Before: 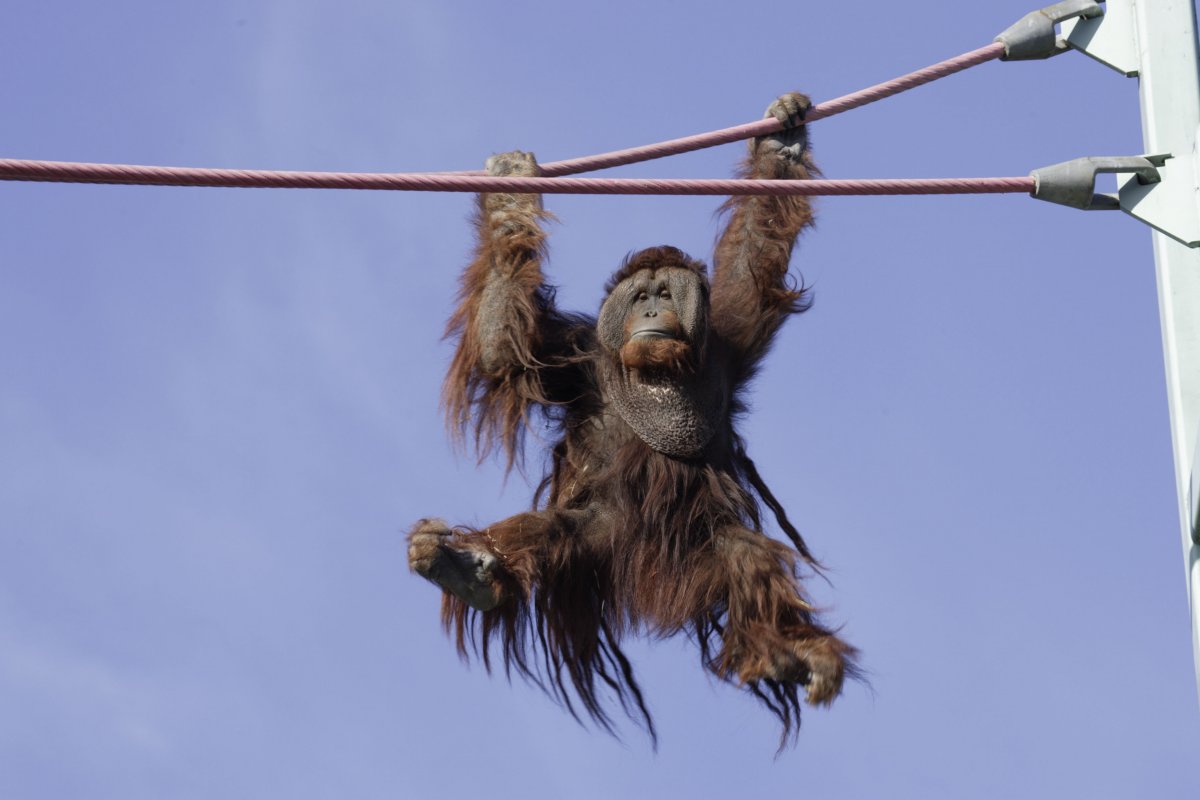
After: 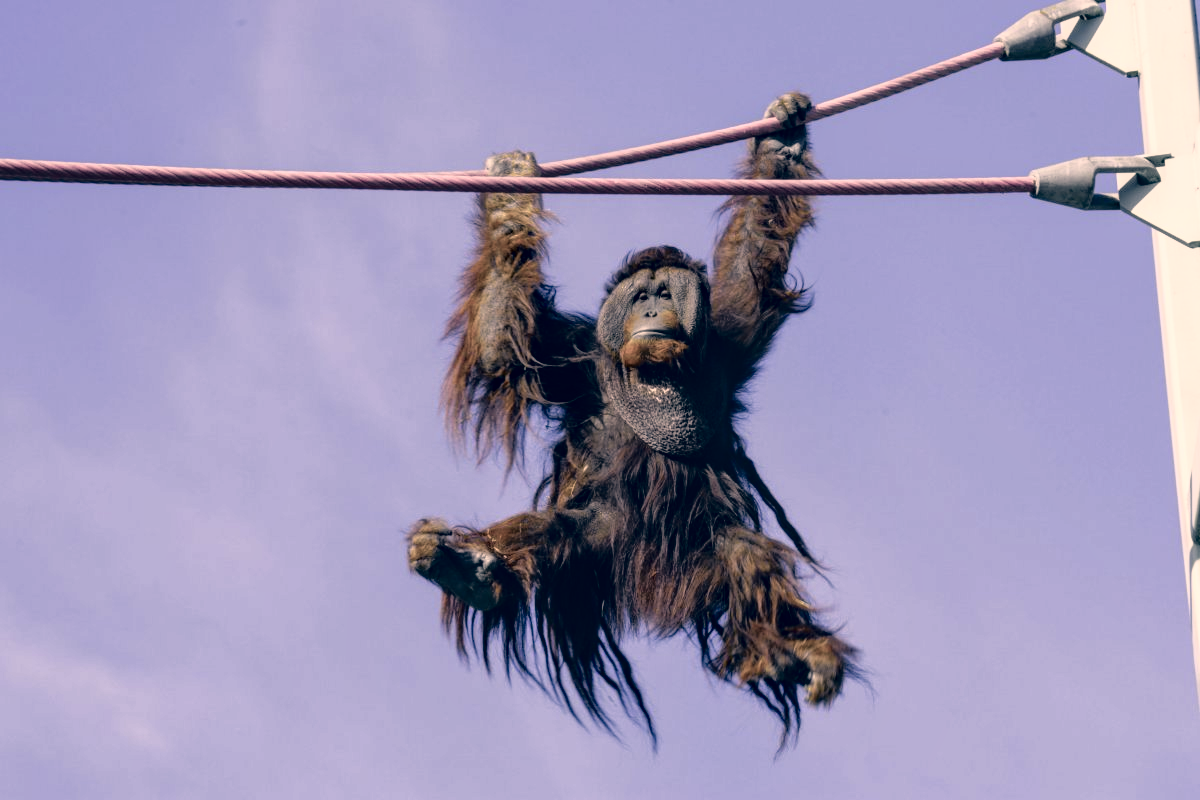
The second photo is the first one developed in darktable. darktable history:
local contrast: on, module defaults
contrast brightness saturation: saturation -0.05
color correction: highlights a* 10.32, highlights b* 14.66, shadows a* -9.59, shadows b* -15.02
tone curve: curves: ch0 [(0, 0) (0.105, 0.044) (0.195, 0.128) (0.283, 0.283) (0.384, 0.404) (0.485, 0.531) (0.638, 0.681) (0.795, 0.879) (1, 0.977)]; ch1 [(0, 0) (0.161, 0.092) (0.35, 0.33) (0.379, 0.401) (0.456, 0.469) (0.498, 0.503) (0.531, 0.537) (0.596, 0.621) (0.635, 0.671) (1, 1)]; ch2 [(0, 0) (0.371, 0.362) (0.437, 0.437) (0.483, 0.484) (0.53, 0.515) (0.56, 0.58) (0.622, 0.606) (1, 1)], color space Lab, independent channels, preserve colors none
